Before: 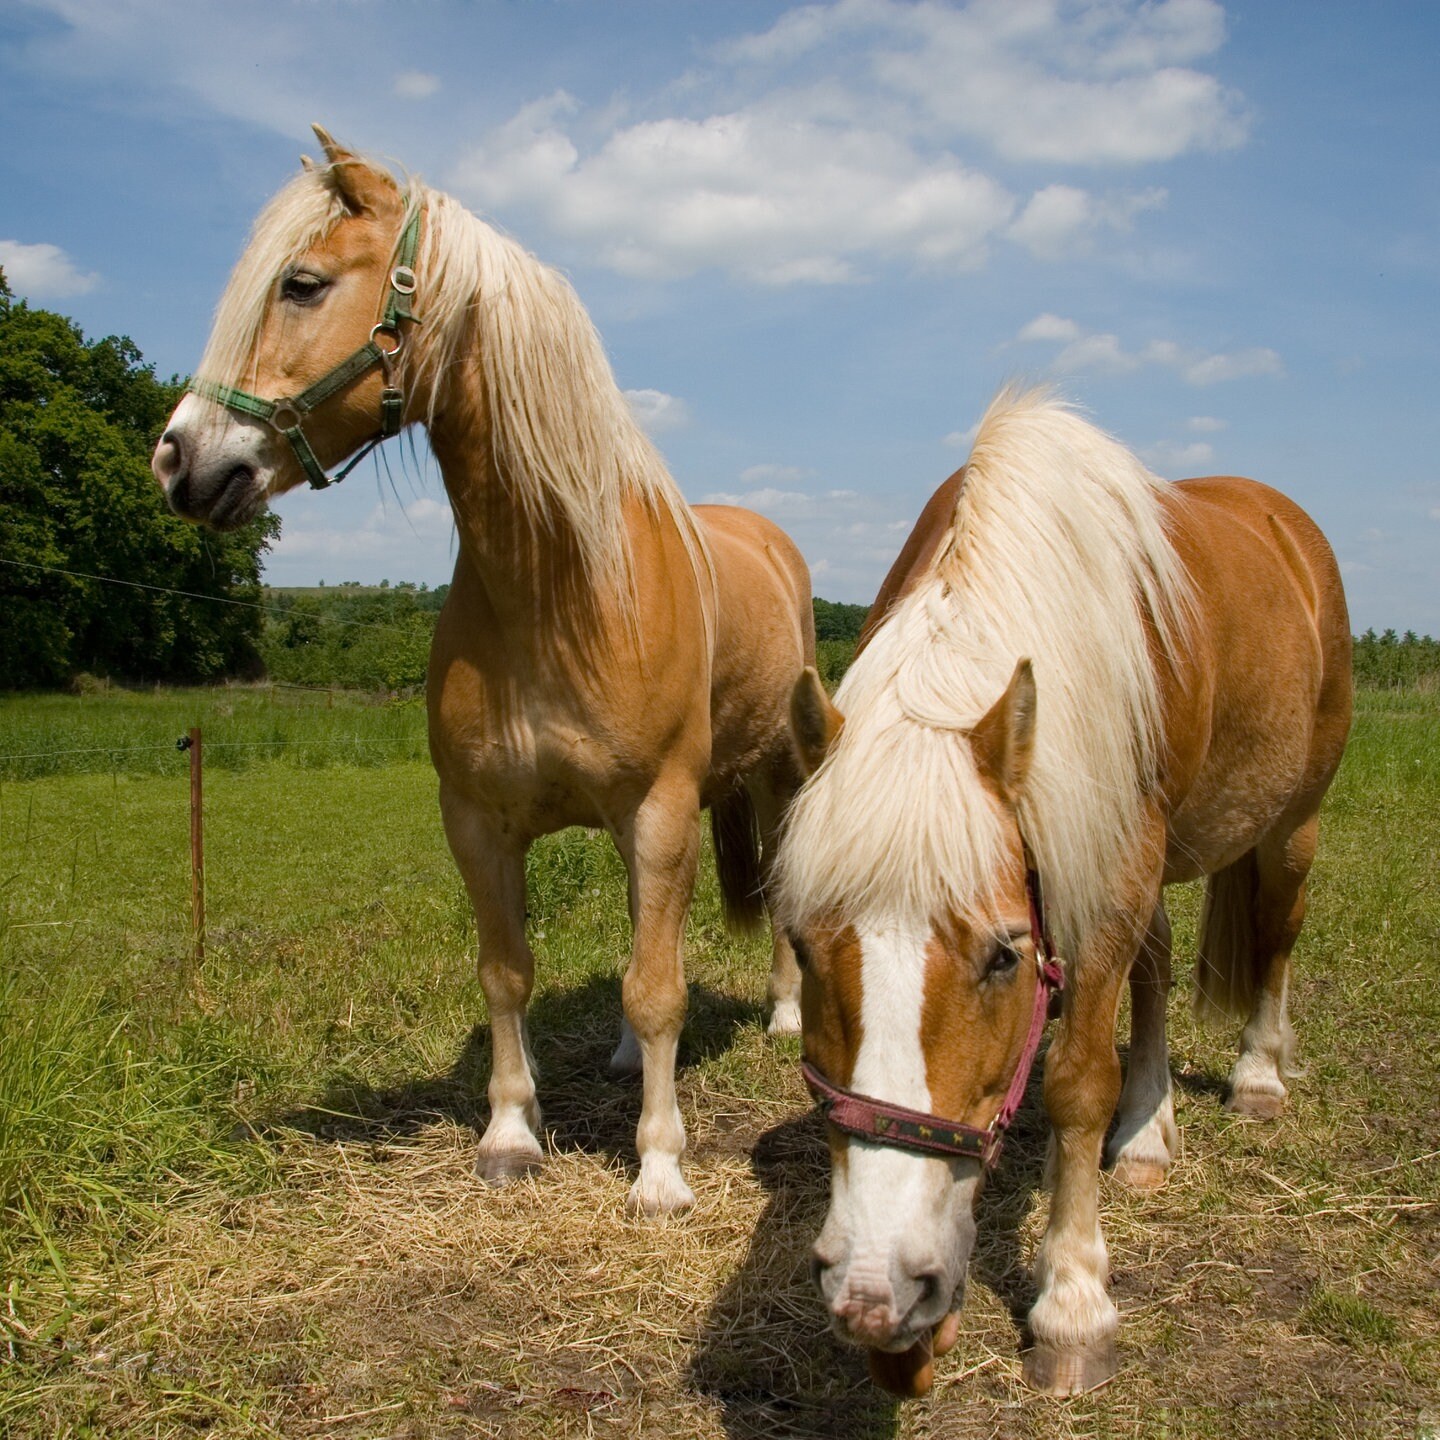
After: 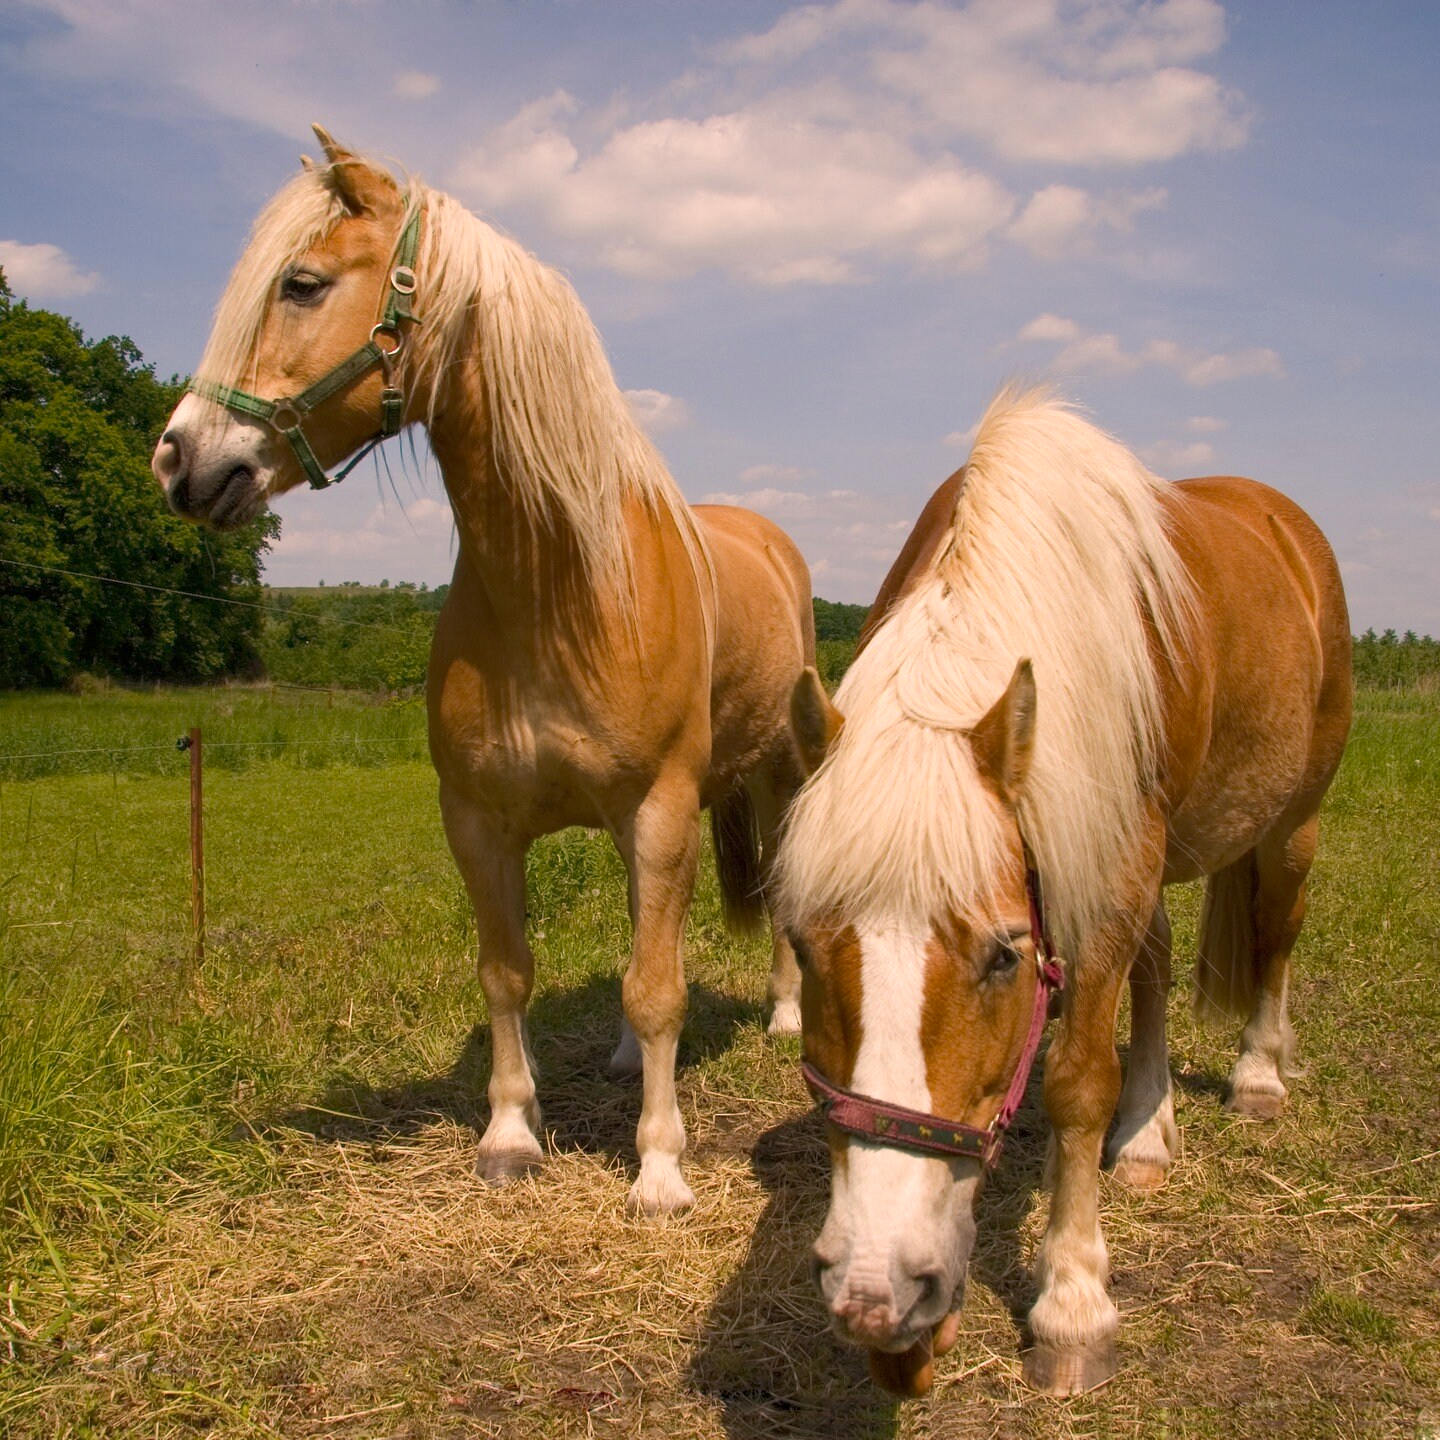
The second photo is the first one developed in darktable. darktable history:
color correction: highlights a* 11.96, highlights b* 11.58
rgb curve: curves: ch0 [(0, 0) (0.093, 0.159) (0.241, 0.265) (0.414, 0.42) (1, 1)], compensate middle gray true, preserve colors basic power
